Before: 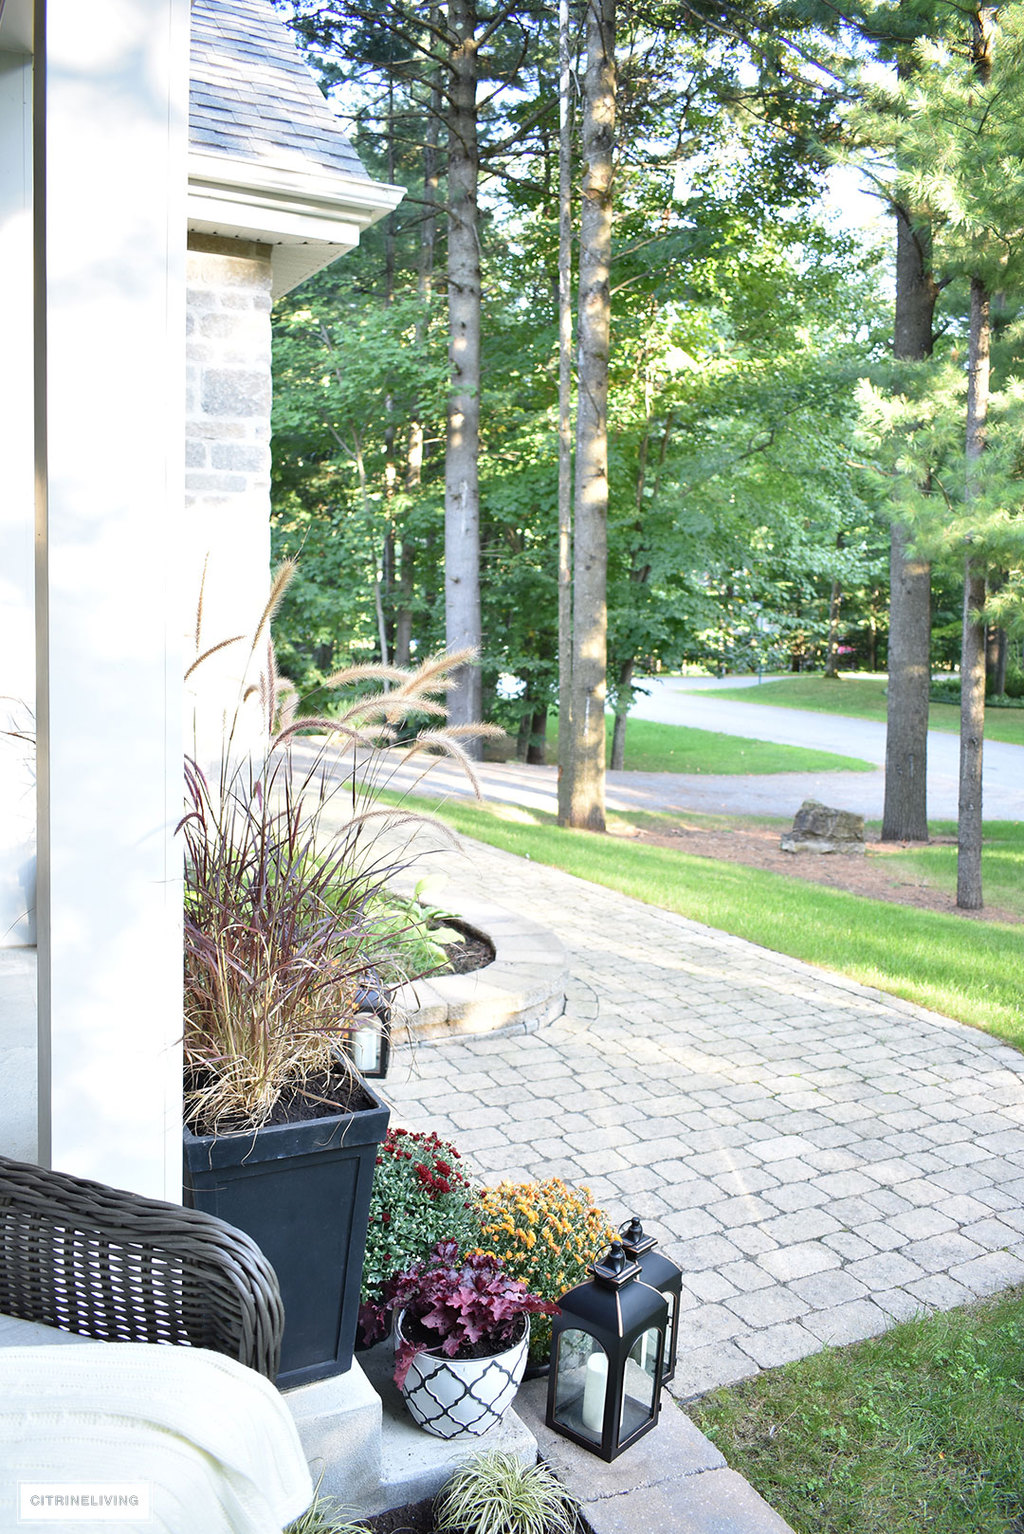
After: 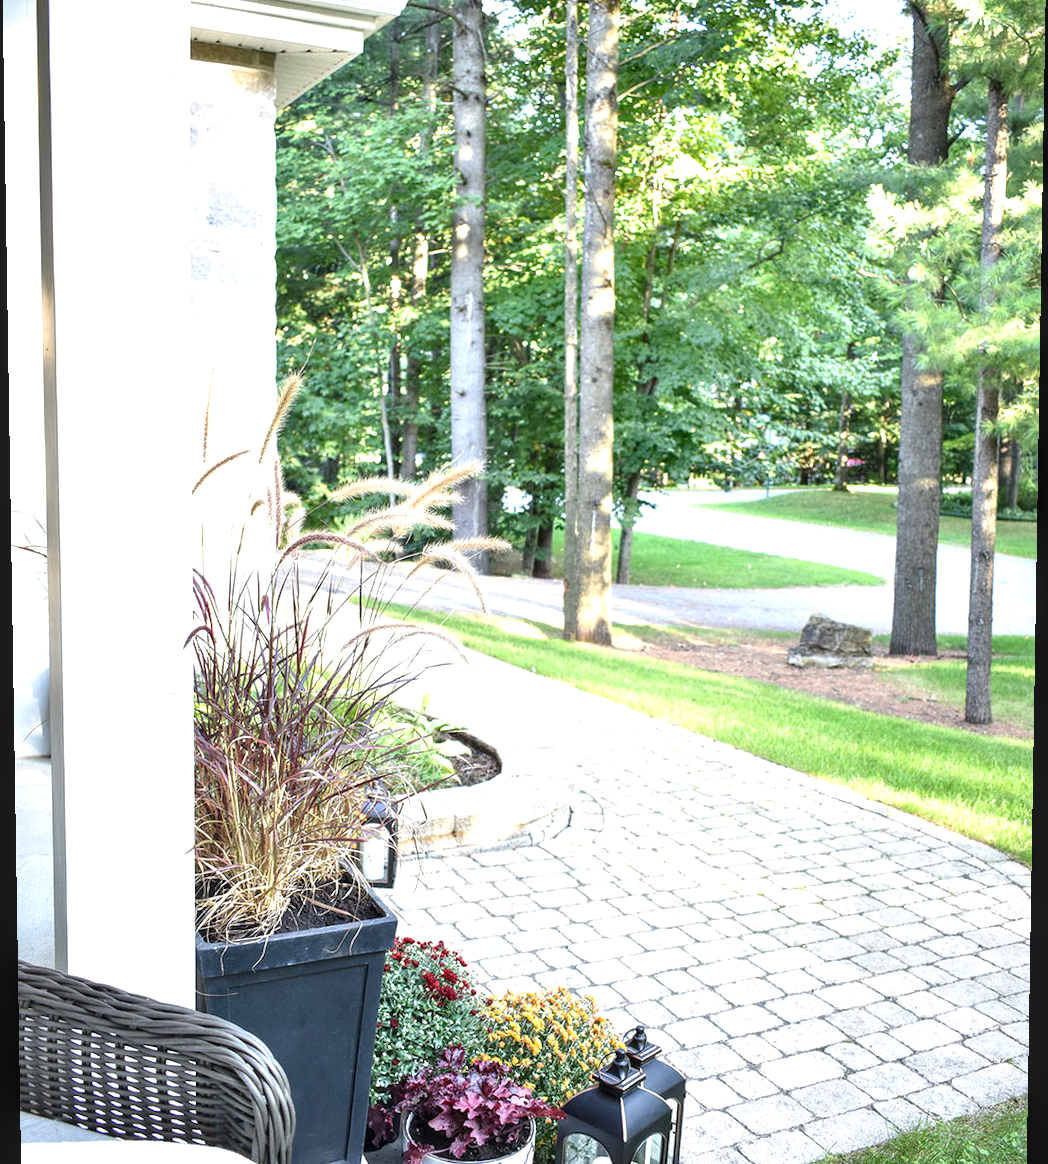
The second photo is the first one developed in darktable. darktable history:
crop: top 13.819%, bottom 11.169%
local contrast: detail 130%
exposure: exposure 0.6 EV, compensate highlight preservation false
rotate and perspective: lens shift (vertical) 0.048, lens shift (horizontal) -0.024, automatic cropping off
